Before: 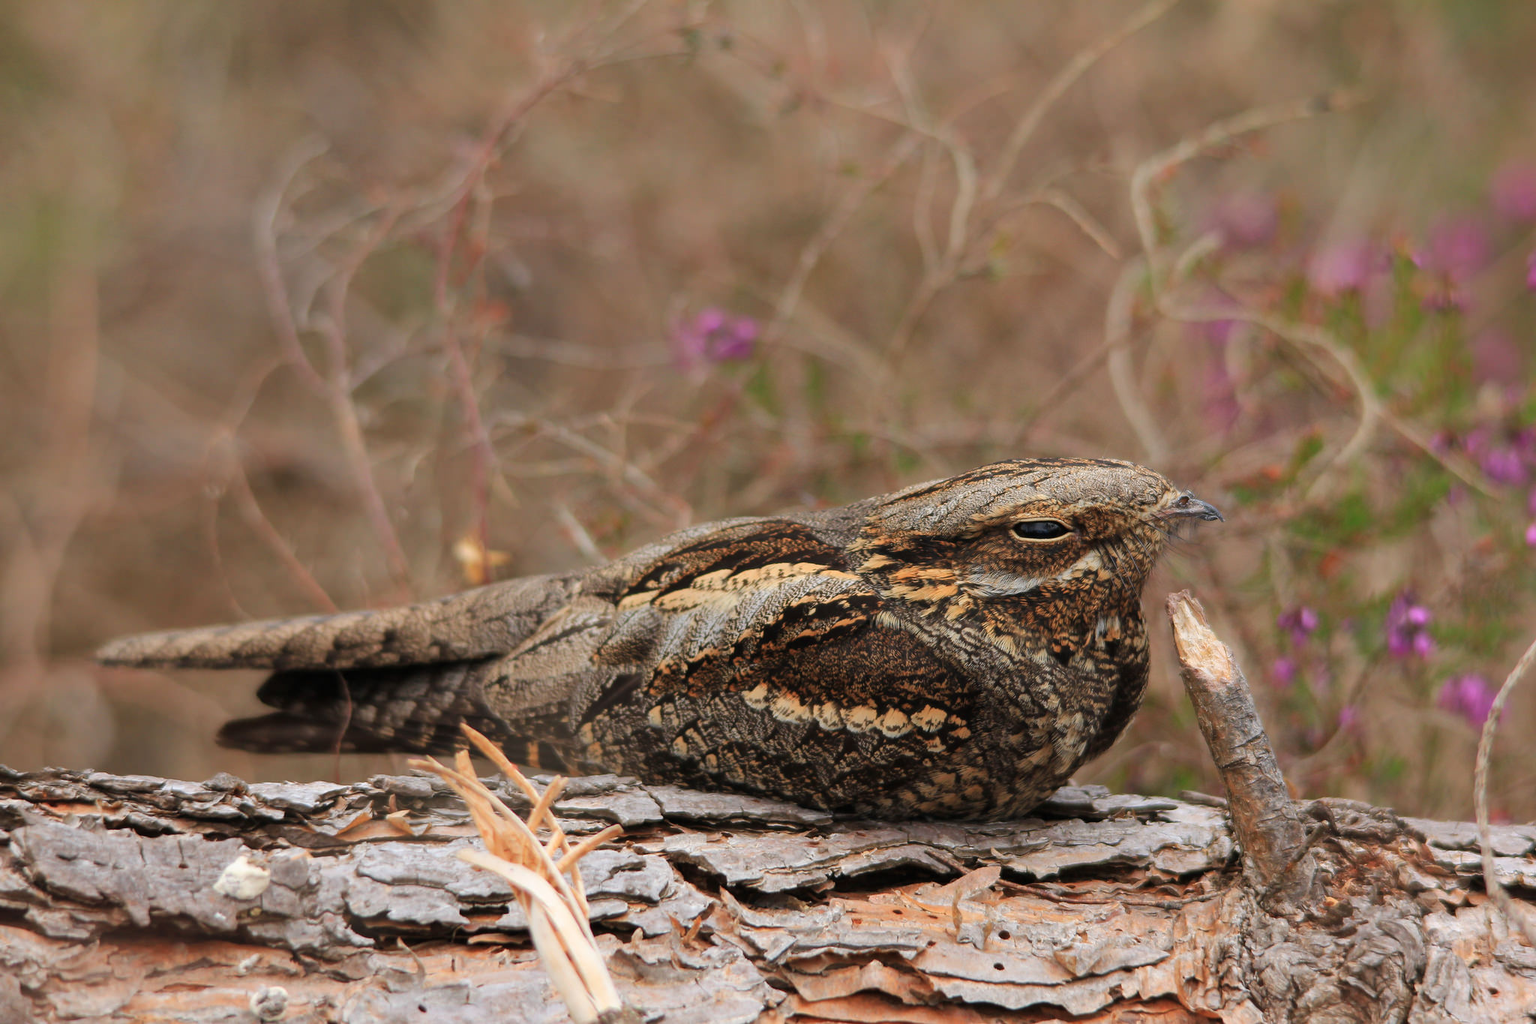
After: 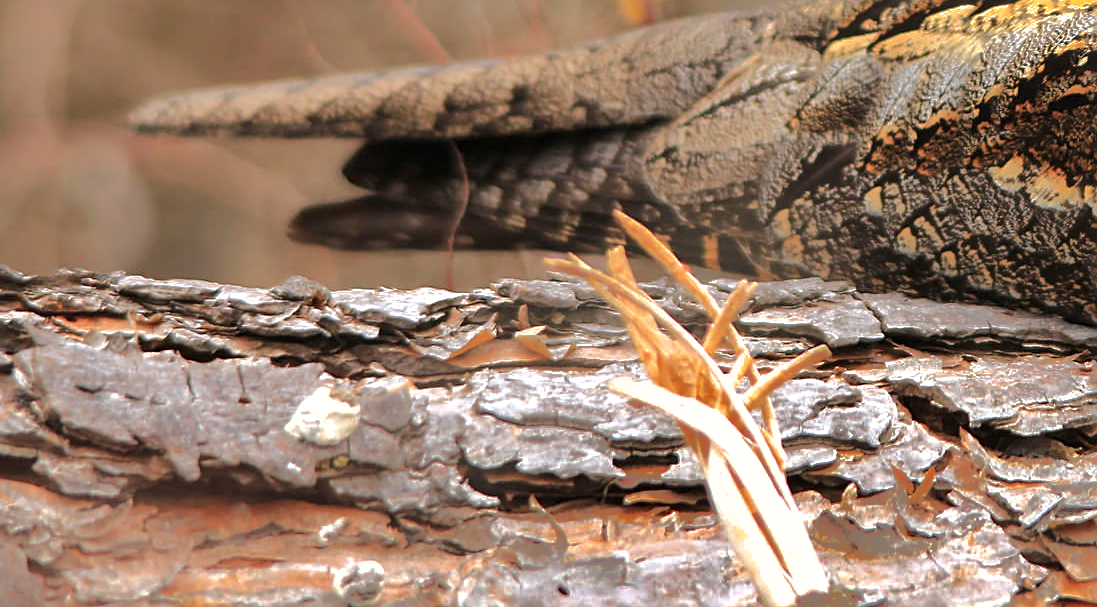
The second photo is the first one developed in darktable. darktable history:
shadows and highlights: shadows -19.59, highlights -73.09
exposure: exposure 0.606 EV, compensate highlight preservation false
sharpen: on, module defaults
crop and rotate: top 55.262%, right 46.423%, bottom 0.22%
